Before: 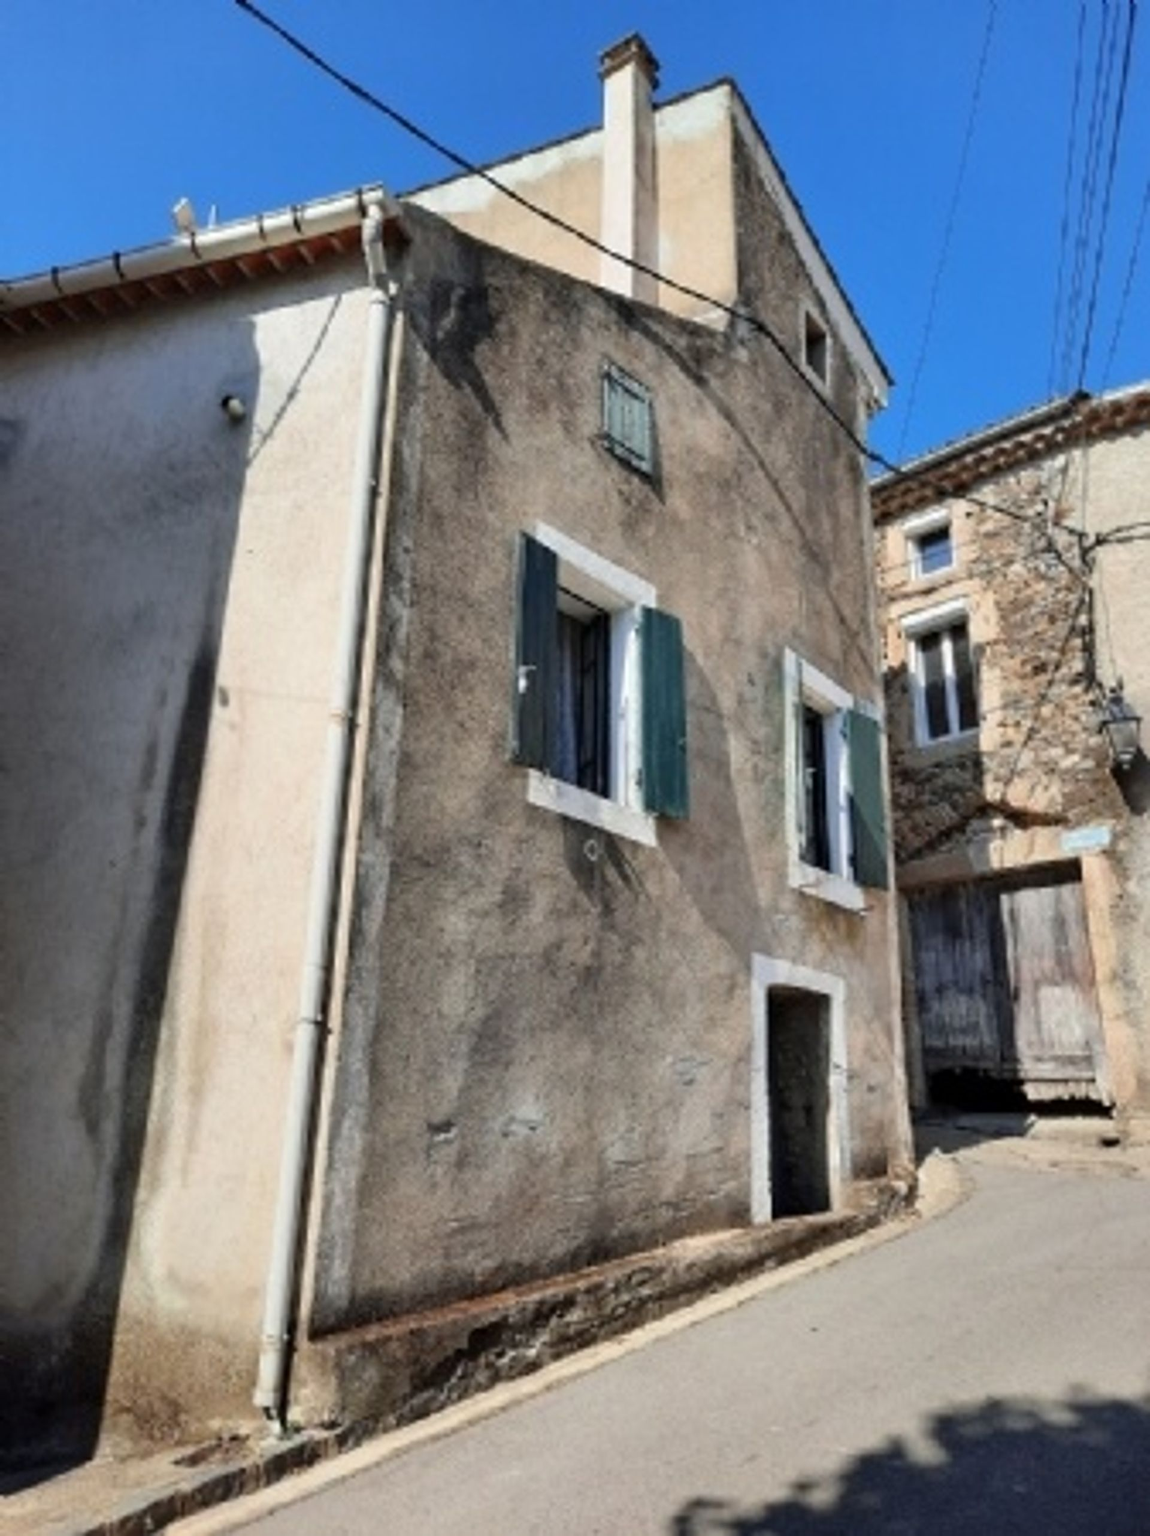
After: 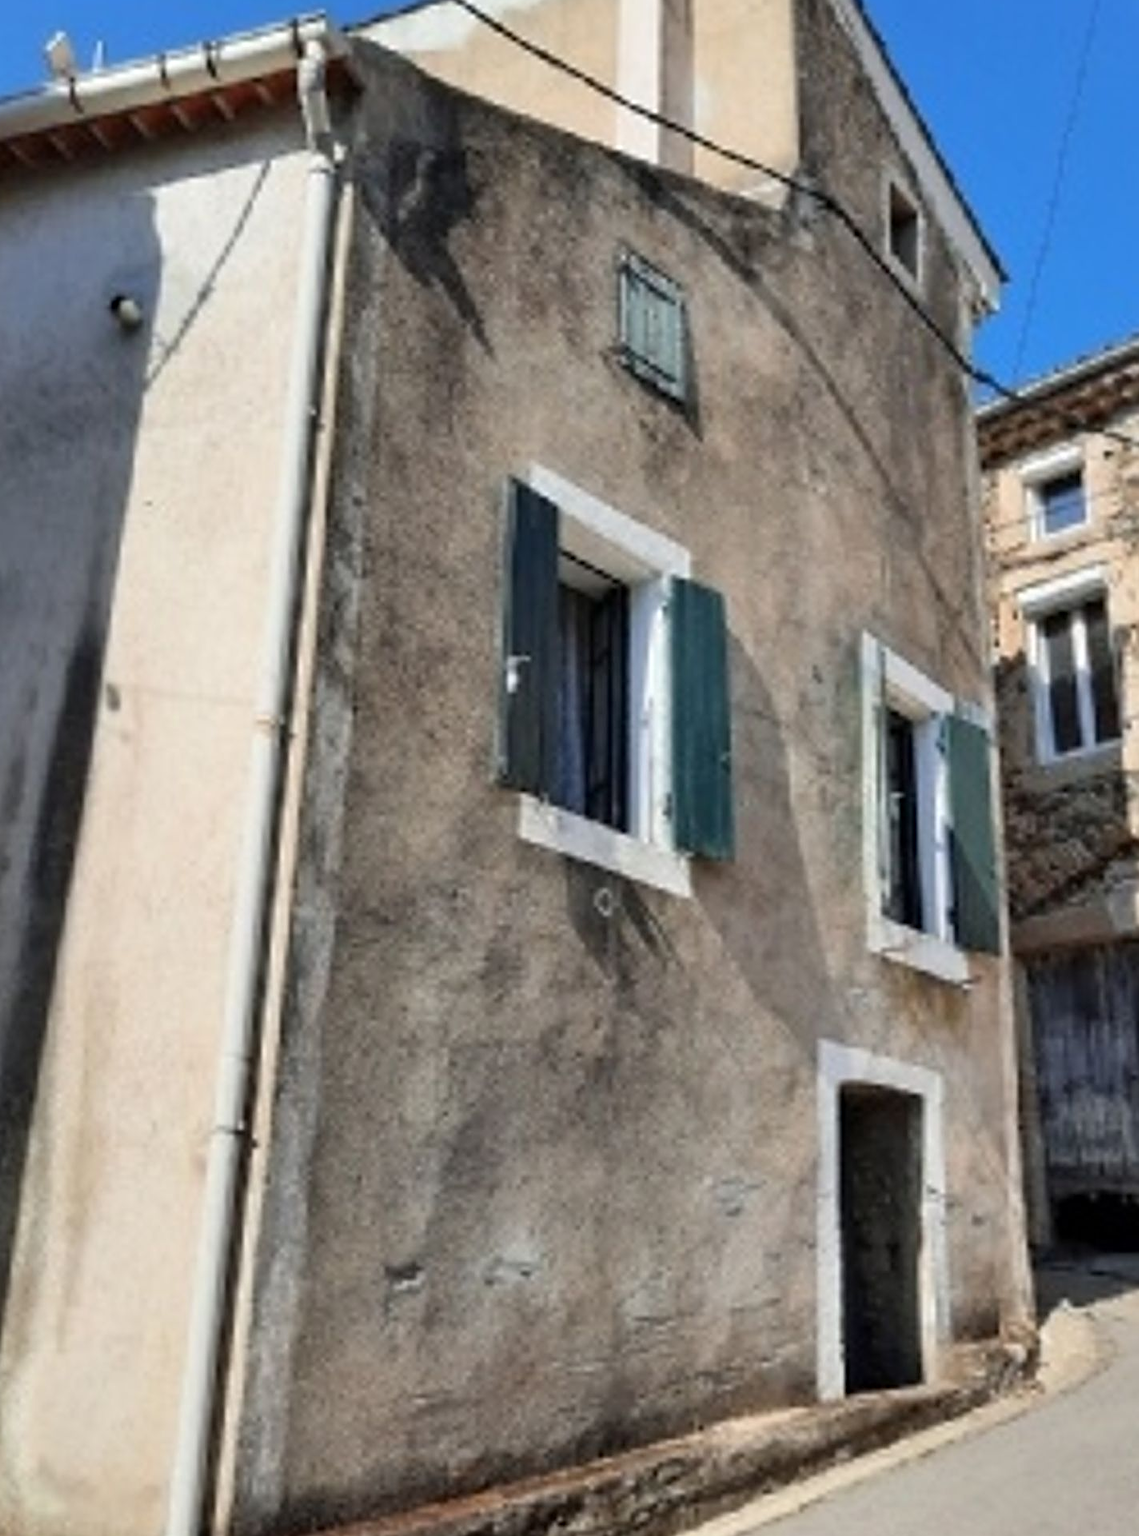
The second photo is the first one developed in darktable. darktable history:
sharpen: on, module defaults
crop and rotate: left 12.103%, top 11.361%, right 13.649%, bottom 13.704%
